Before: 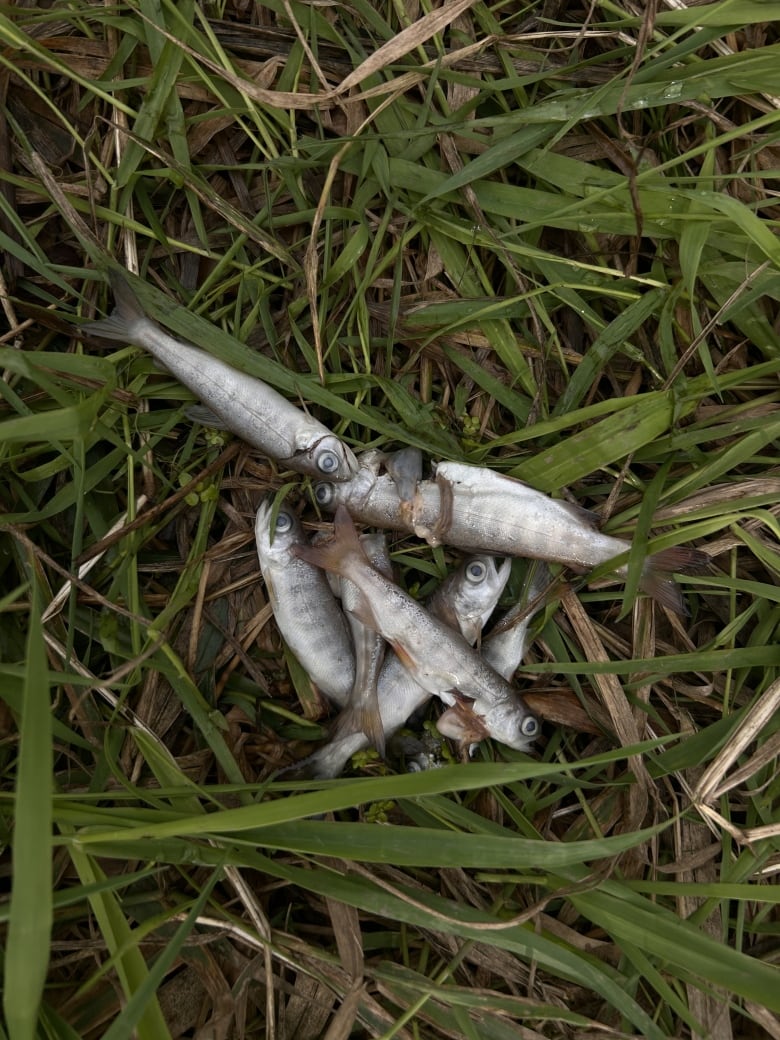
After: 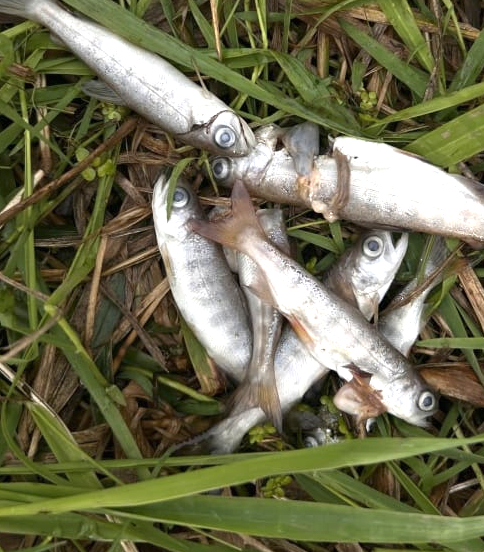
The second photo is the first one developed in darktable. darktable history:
crop: left 13.312%, top 31.28%, right 24.627%, bottom 15.582%
exposure: black level correction 0, exposure 1.1 EV, compensate exposure bias true, compensate highlight preservation false
